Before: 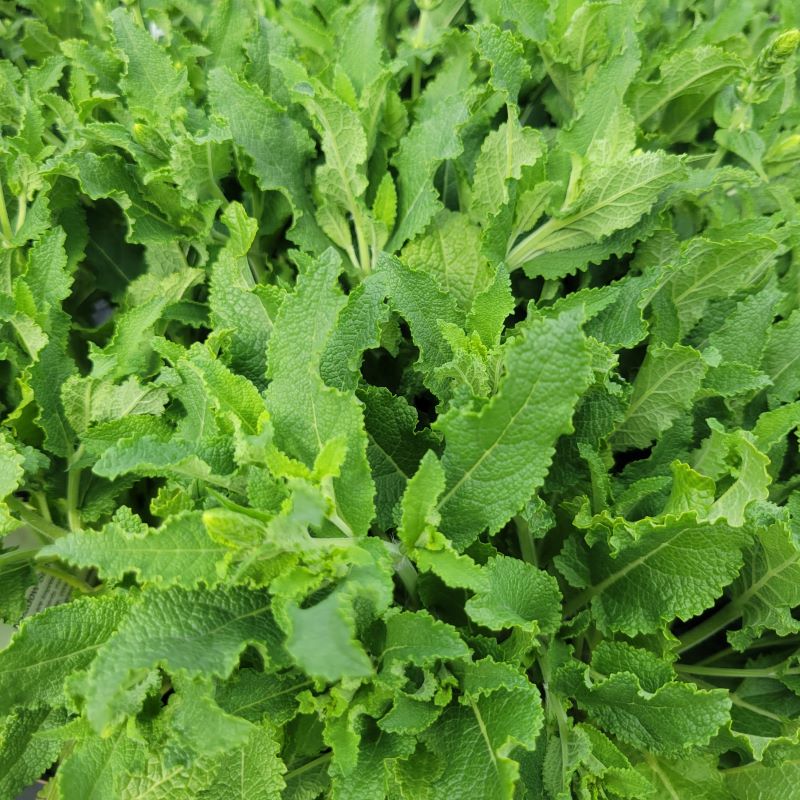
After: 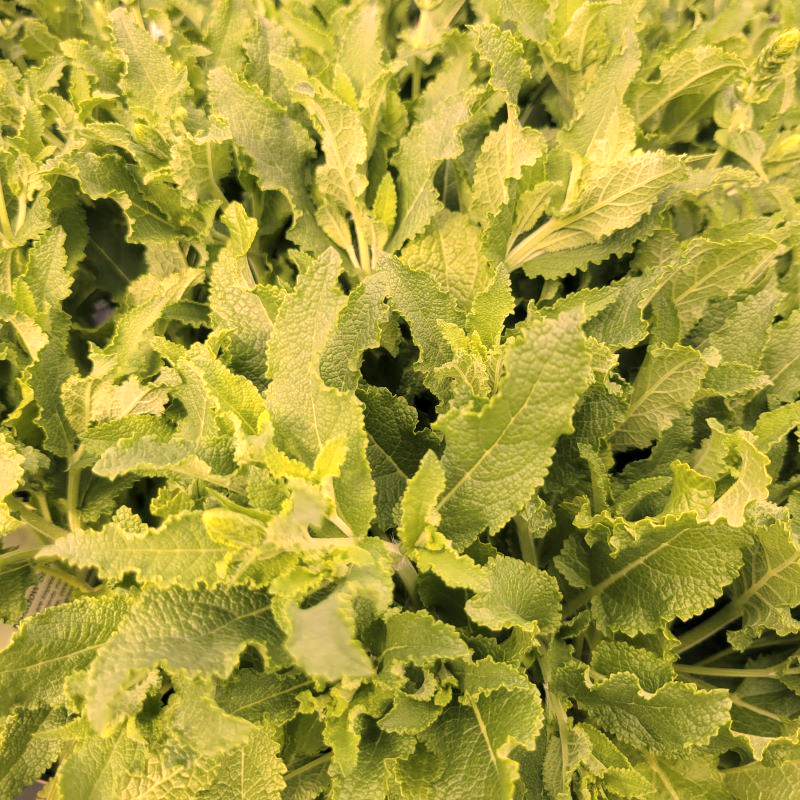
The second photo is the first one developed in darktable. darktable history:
exposure: black level correction 0.001, exposure 0.499 EV, compensate exposure bias true, compensate highlight preservation false
color correction: highlights a* 39.24, highlights b* 39.82, saturation 0.691
